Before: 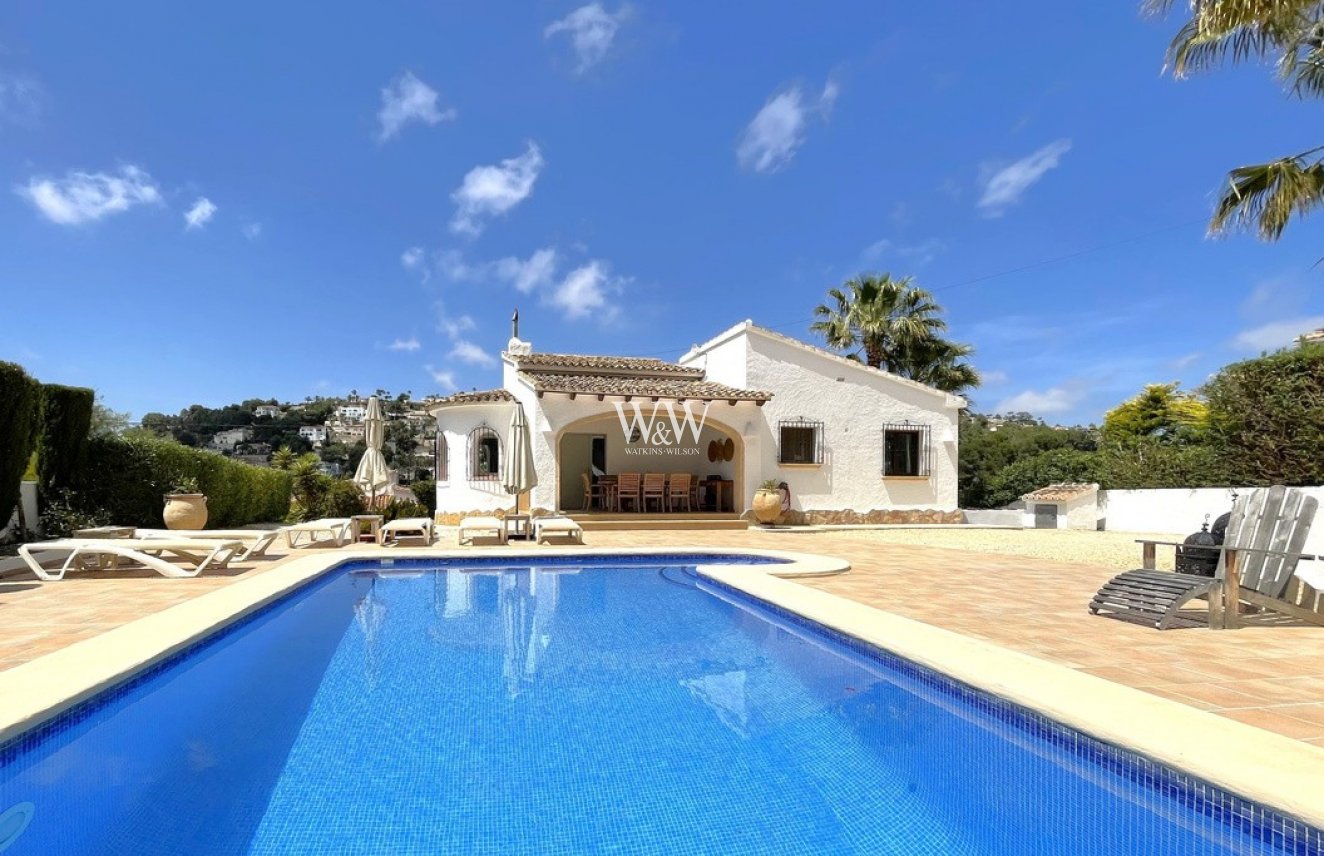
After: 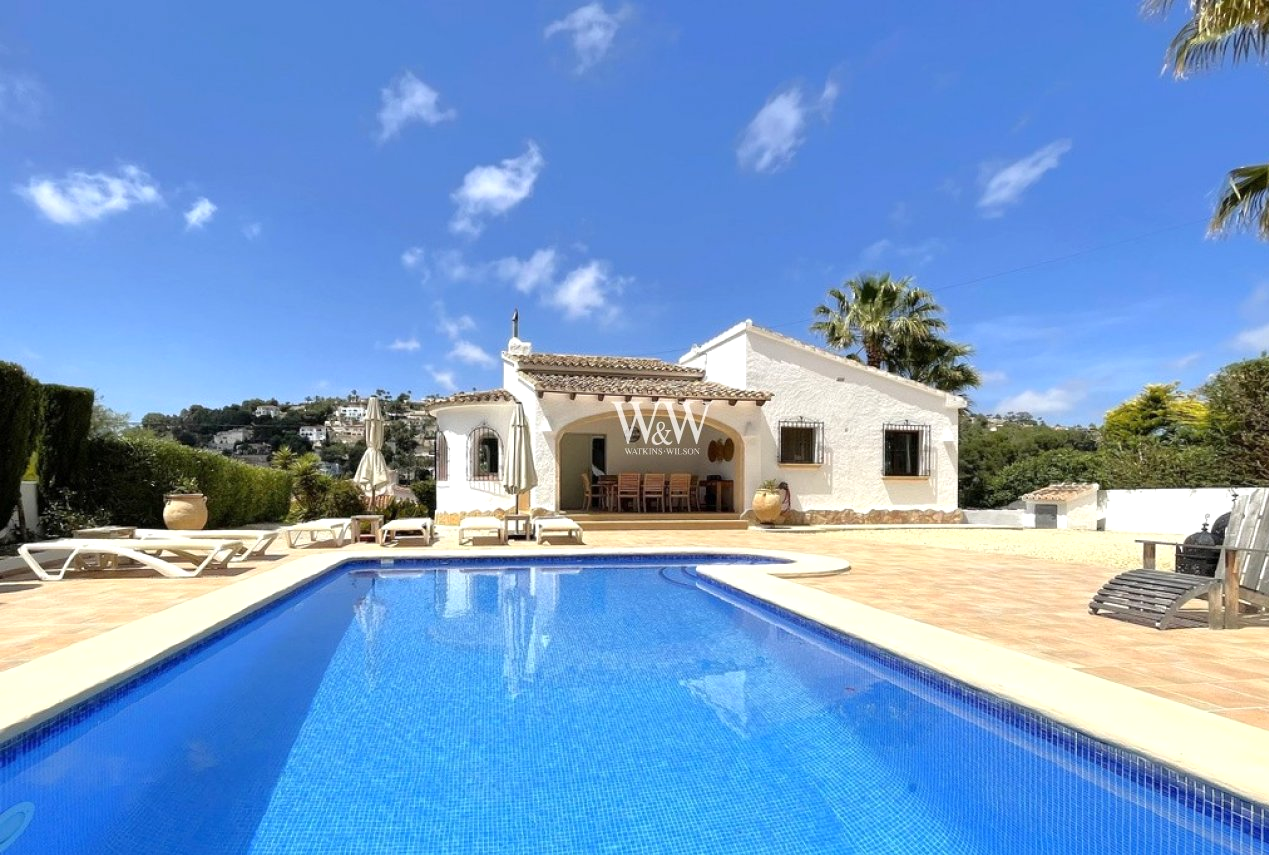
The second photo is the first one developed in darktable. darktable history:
exposure: exposure 0.191 EV, compensate highlight preservation false
crop: right 4.126%, bottom 0.031%
